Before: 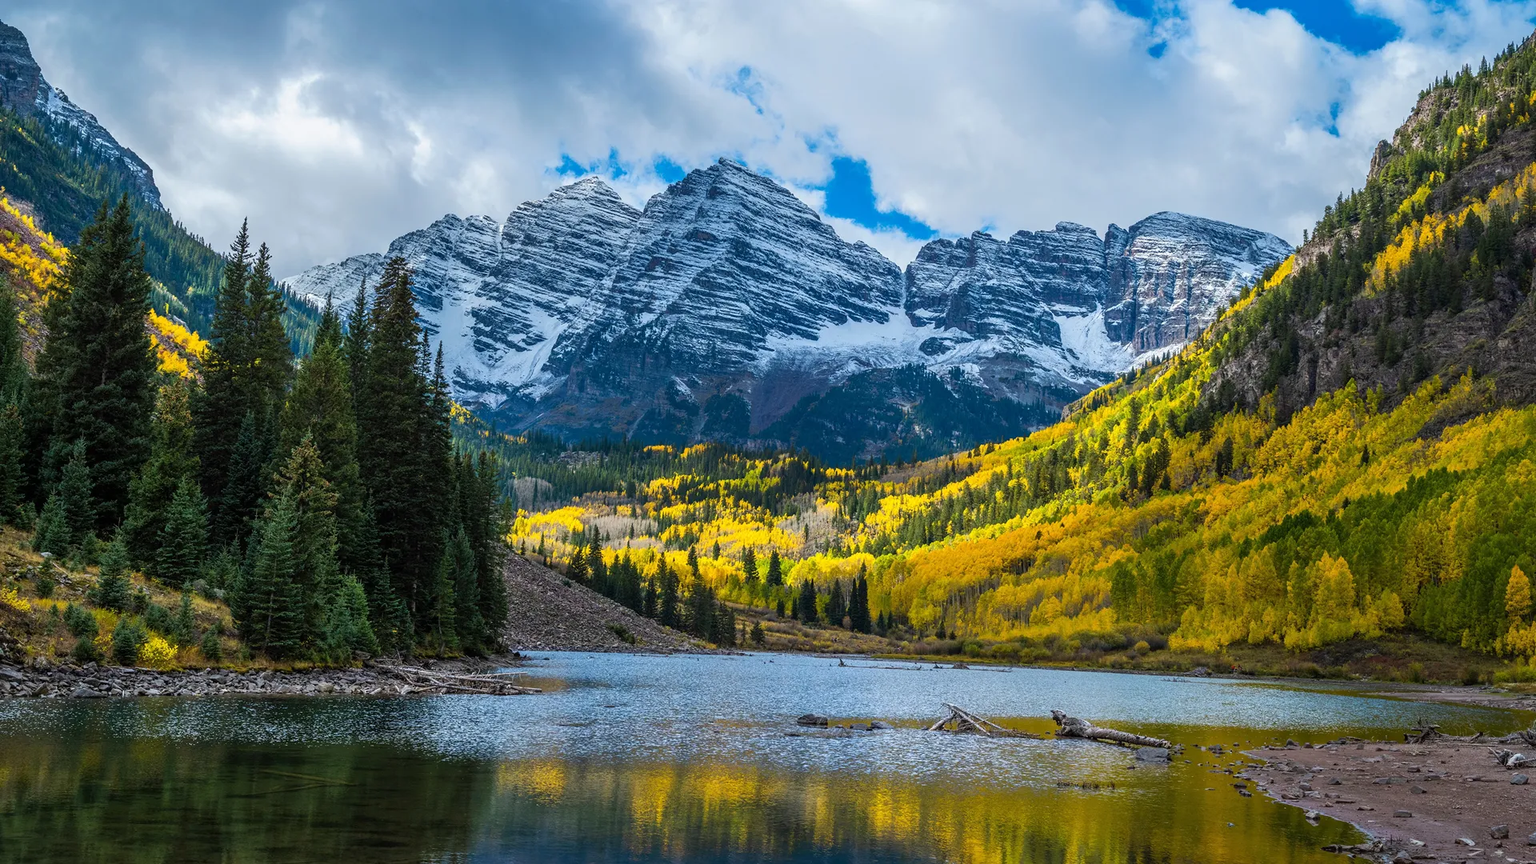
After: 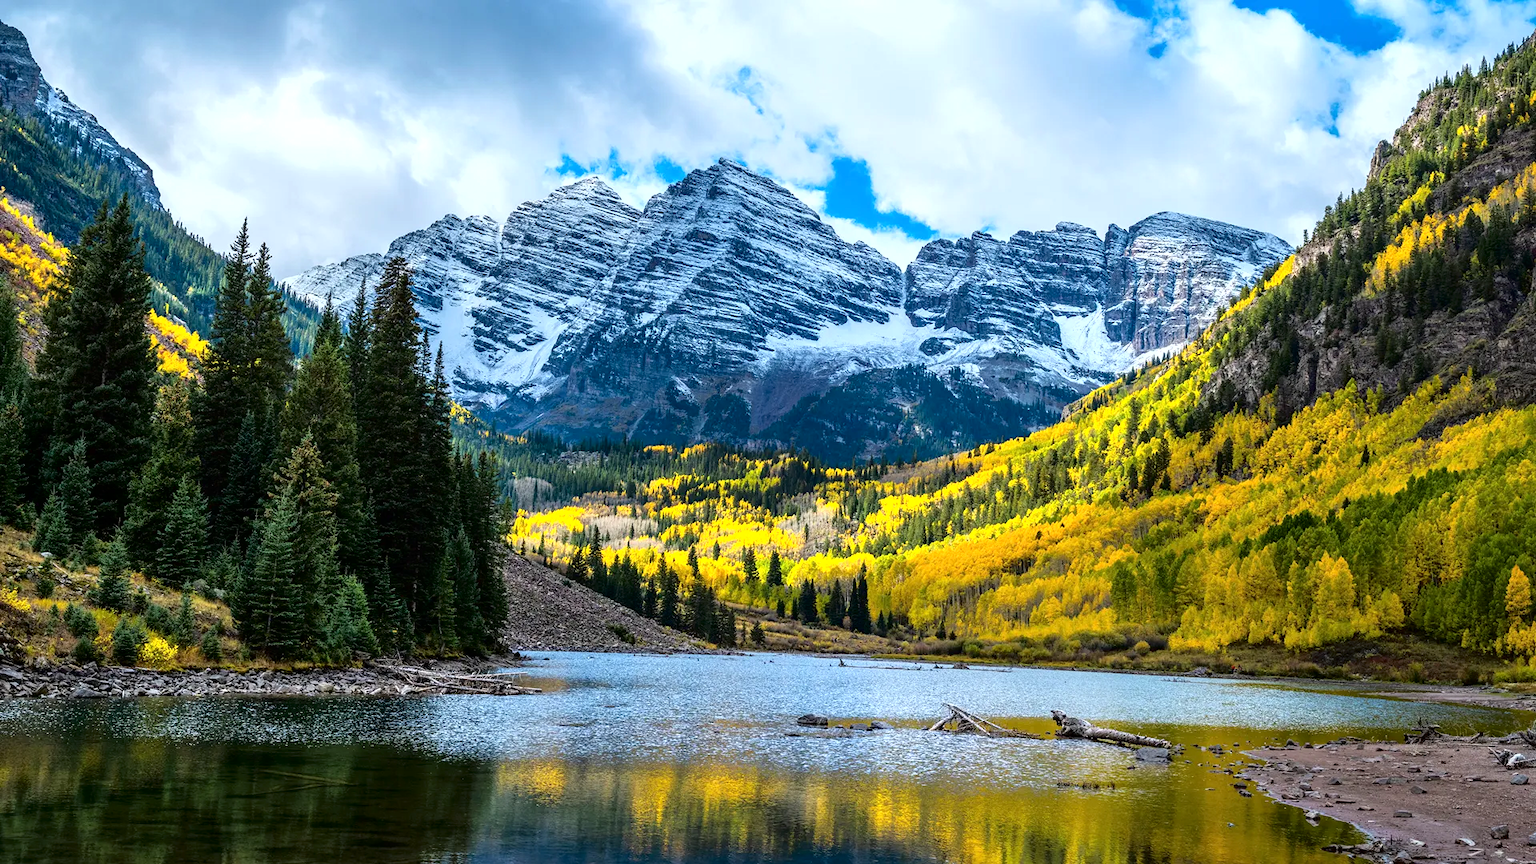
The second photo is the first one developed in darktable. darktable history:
fill light: exposure -2 EV, width 8.6
exposure: exposure 0.6 EV, compensate highlight preservation false
